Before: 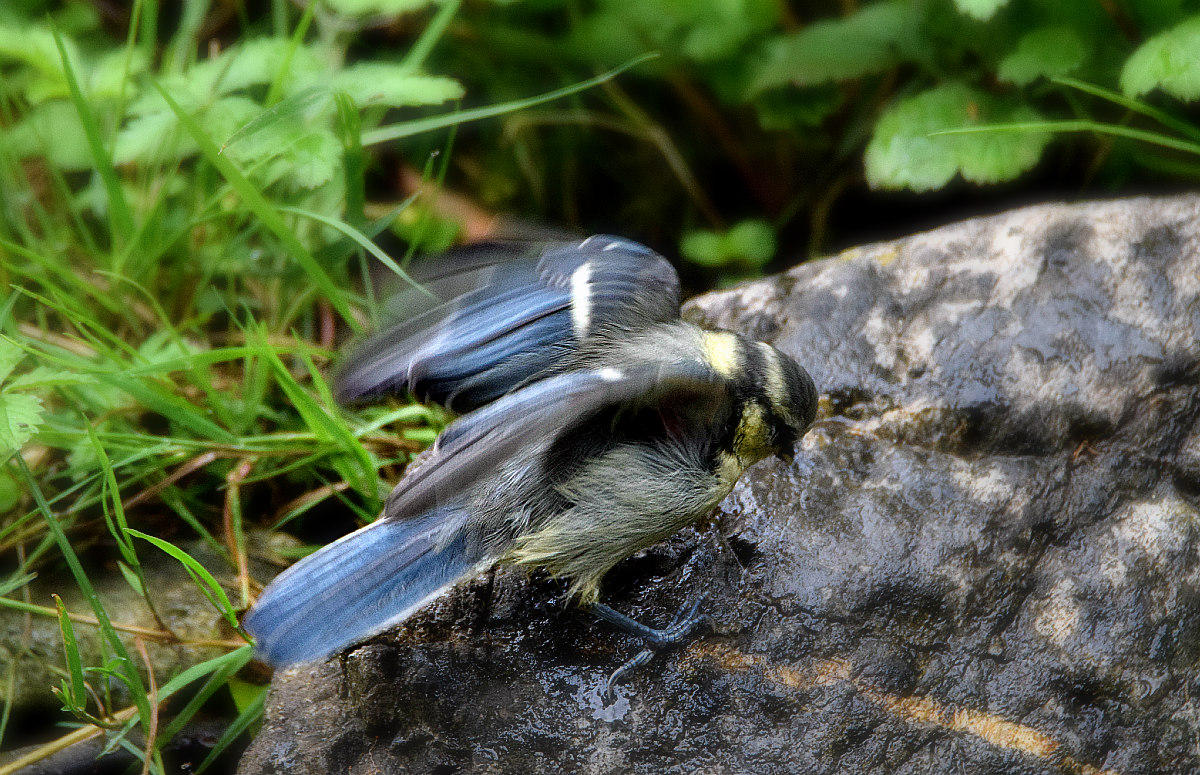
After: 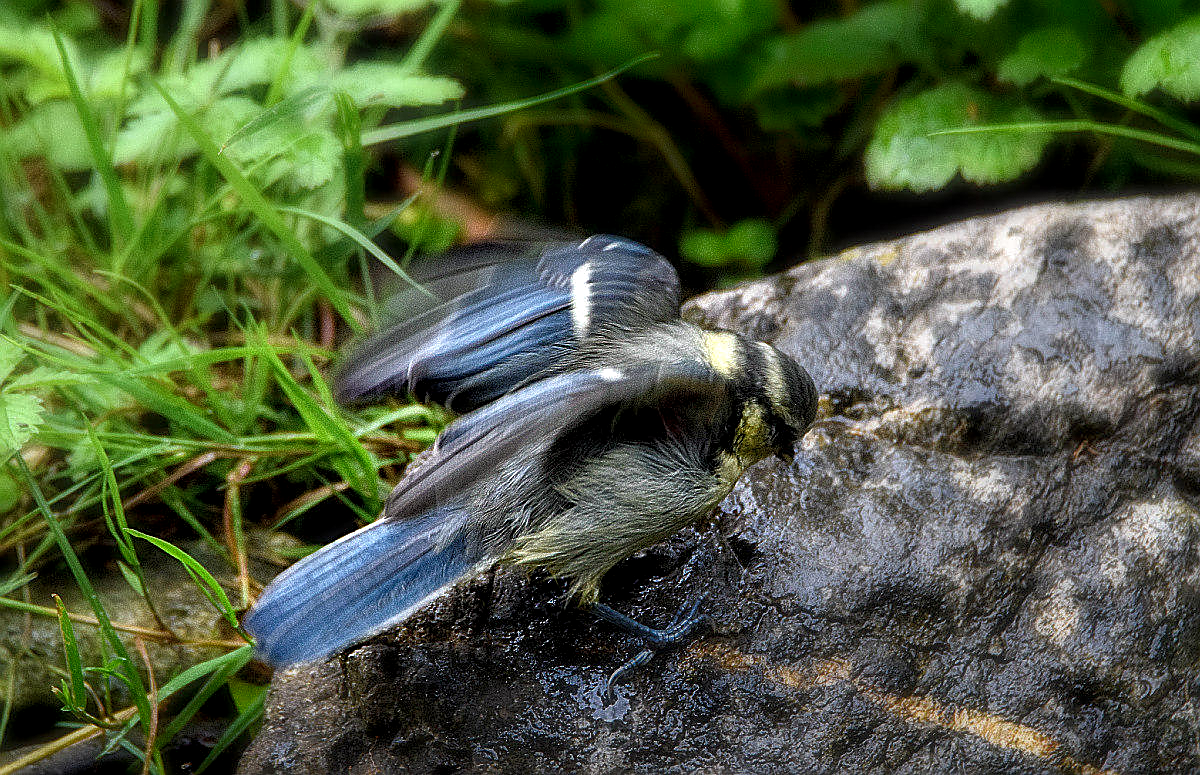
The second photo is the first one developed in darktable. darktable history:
local contrast: highlights 98%, shadows 85%, detail 160%, midtone range 0.2
sharpen: on, module defaults
shadows and highlights: shadows -71.55, highlights 35.01, soften with gaussian
